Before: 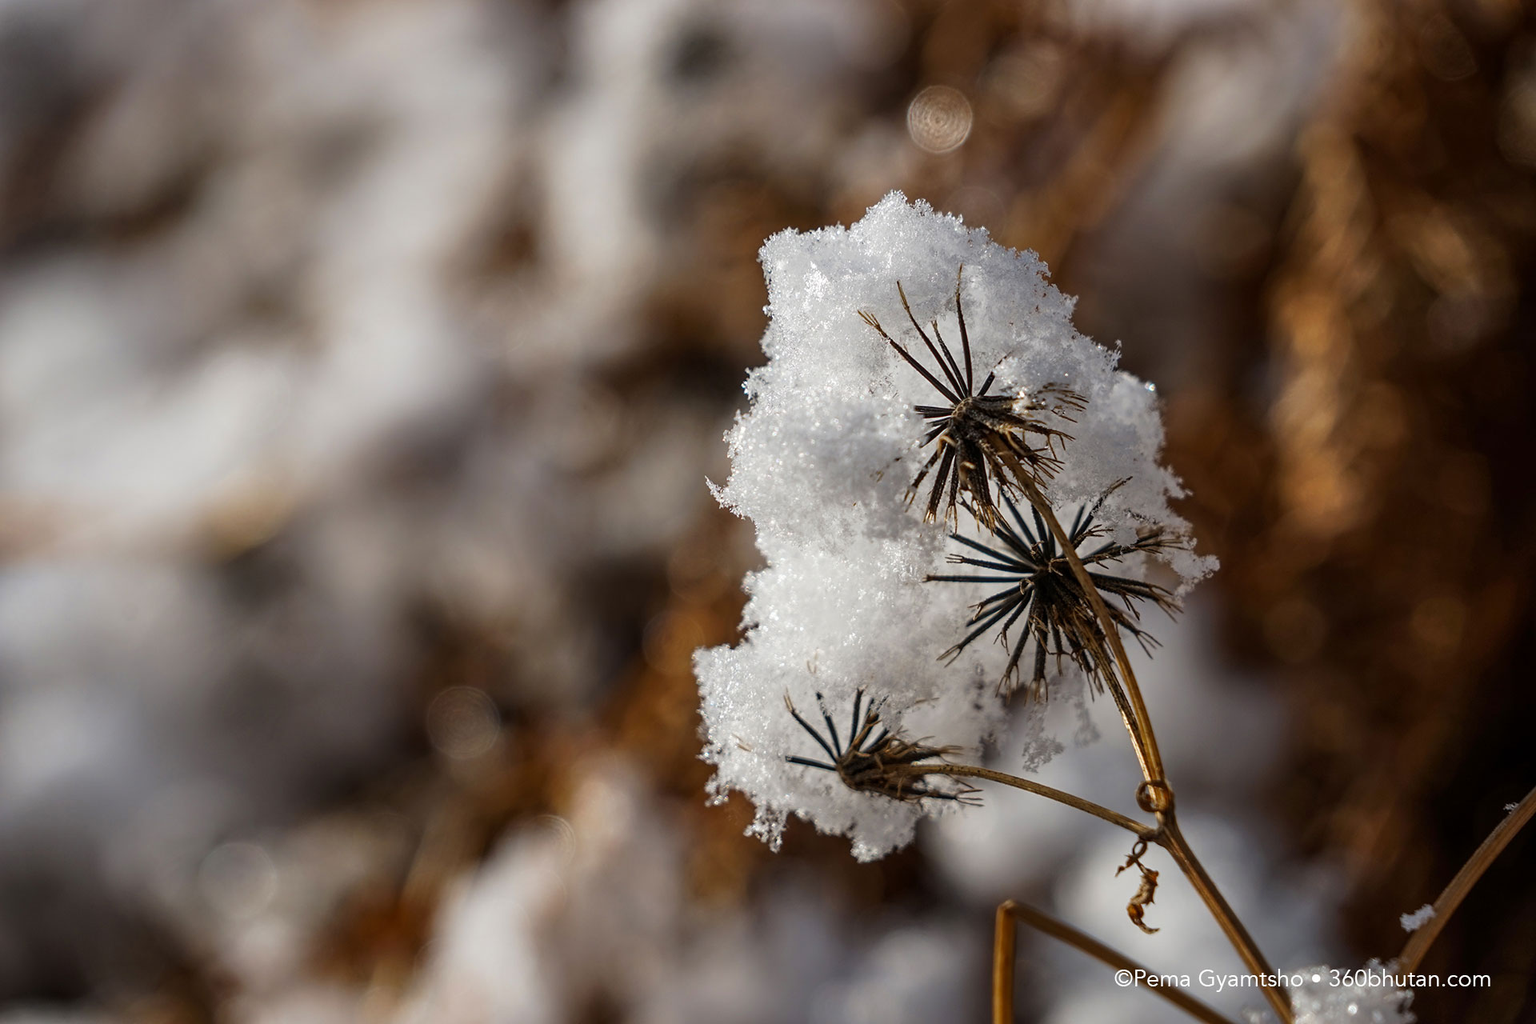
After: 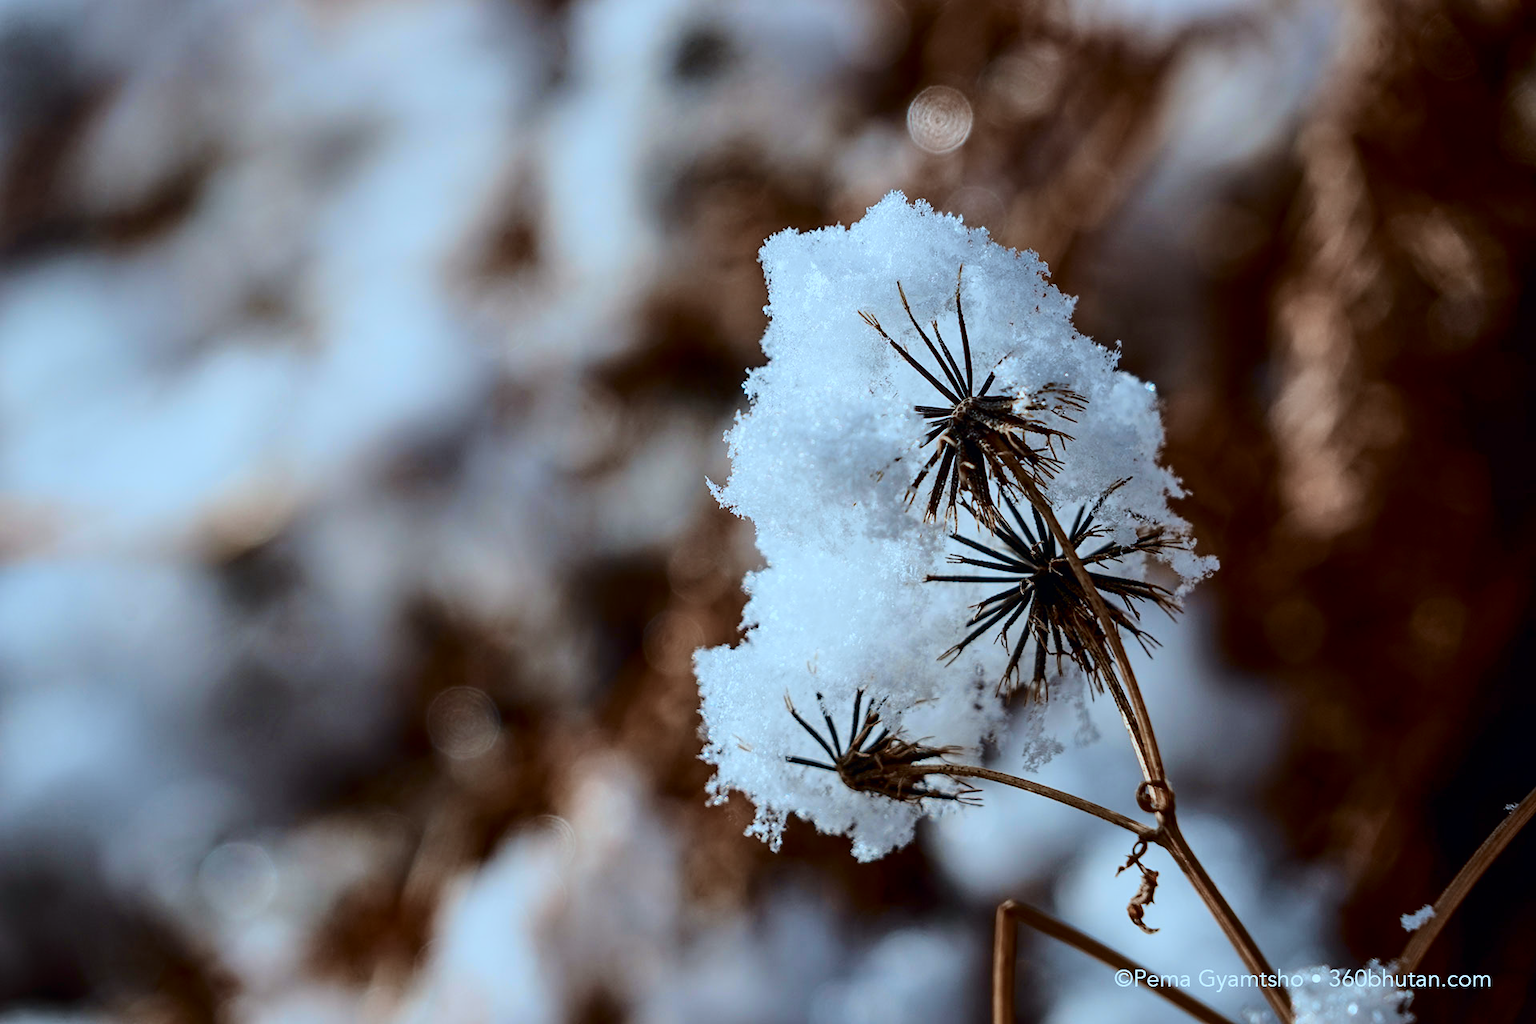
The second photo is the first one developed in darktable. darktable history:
tone curve: curves: ch0 [(0, 0) (0.049, 0.01) (0.154, 0.081) (0.491, 0.56) (0.739, 0.794) (0.992, 0.937)]; ch1 [(0, 0) (0.172, 0.123) (0.317, 0.272) (0.401, 0.422) (0.499, 0.497) (0.531, 0.54) (0.615, 0.603) (0.741, 0.783) (1, 1)]; ch2 [(0, 0) (0.411, 0.424) (0.462, 0.464) (0.502, 0.489) (0.544, 0.551) (0.686, 0.638) (1, 1)], color space Lab, independent channels, preserve colors none
color correction: highlights a* -9.73, highlights b* -21.22
base curve: preserve colors none
